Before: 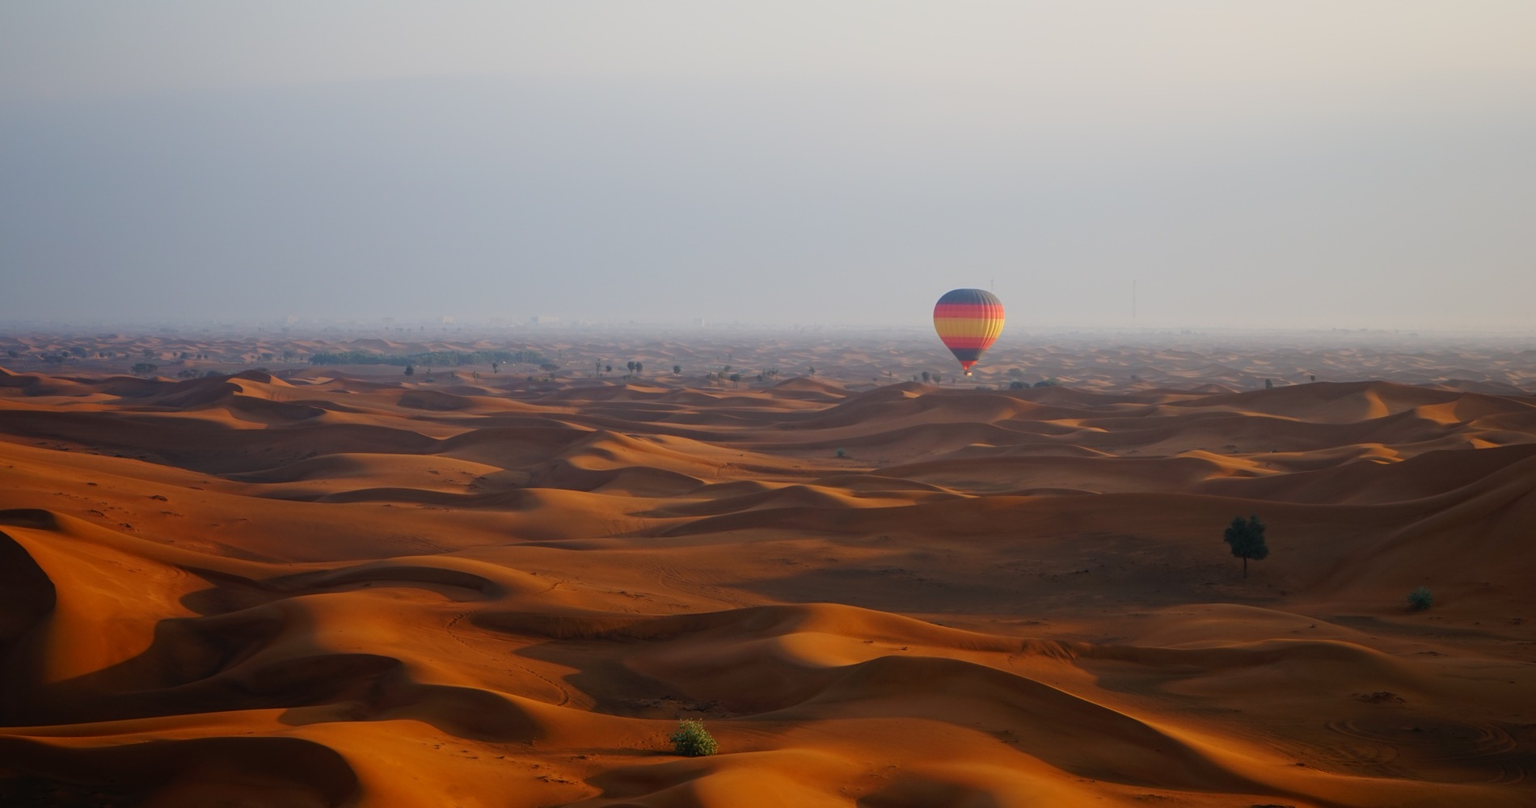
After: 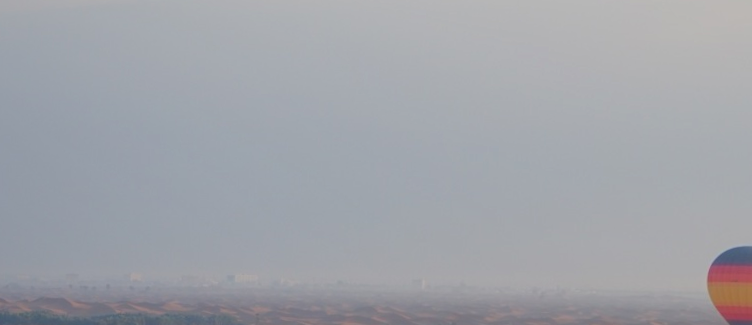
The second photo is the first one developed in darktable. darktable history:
rotate and perspective: rotation 1.69°, lens shift (vertical) -0.023, lens shift (horizontal) -0.291, crop left 0.025, crop right 0.988, crop top 0.092, crop bottom 0.842
crop: left 15.452%, top 5.459%, right 43.956%, bottom 56.62%
shadows and highlights: on, module defaults
